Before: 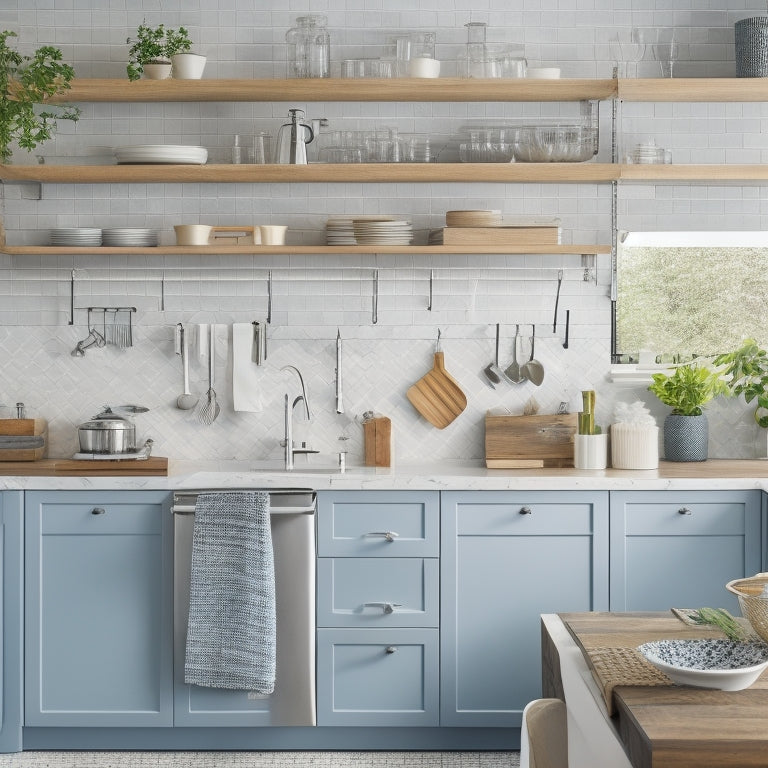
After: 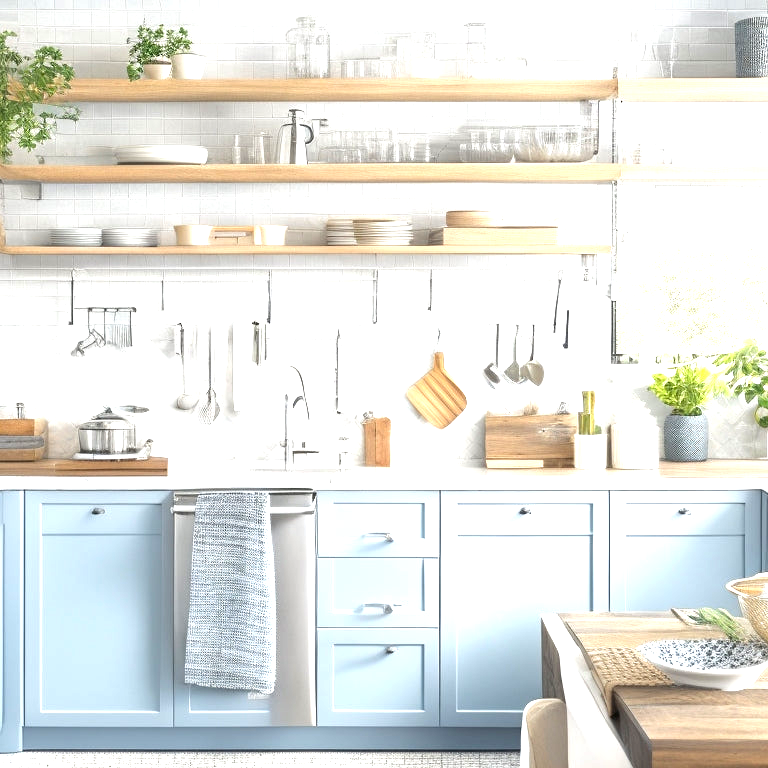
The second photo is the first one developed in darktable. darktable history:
tone equalizer: edges refinement/feathering 500, mask exposure compensation -1.57 EV, preserve details no
exposure: black level correction 0.001, exposure 1.398 EV, compensate highlight preservation false
